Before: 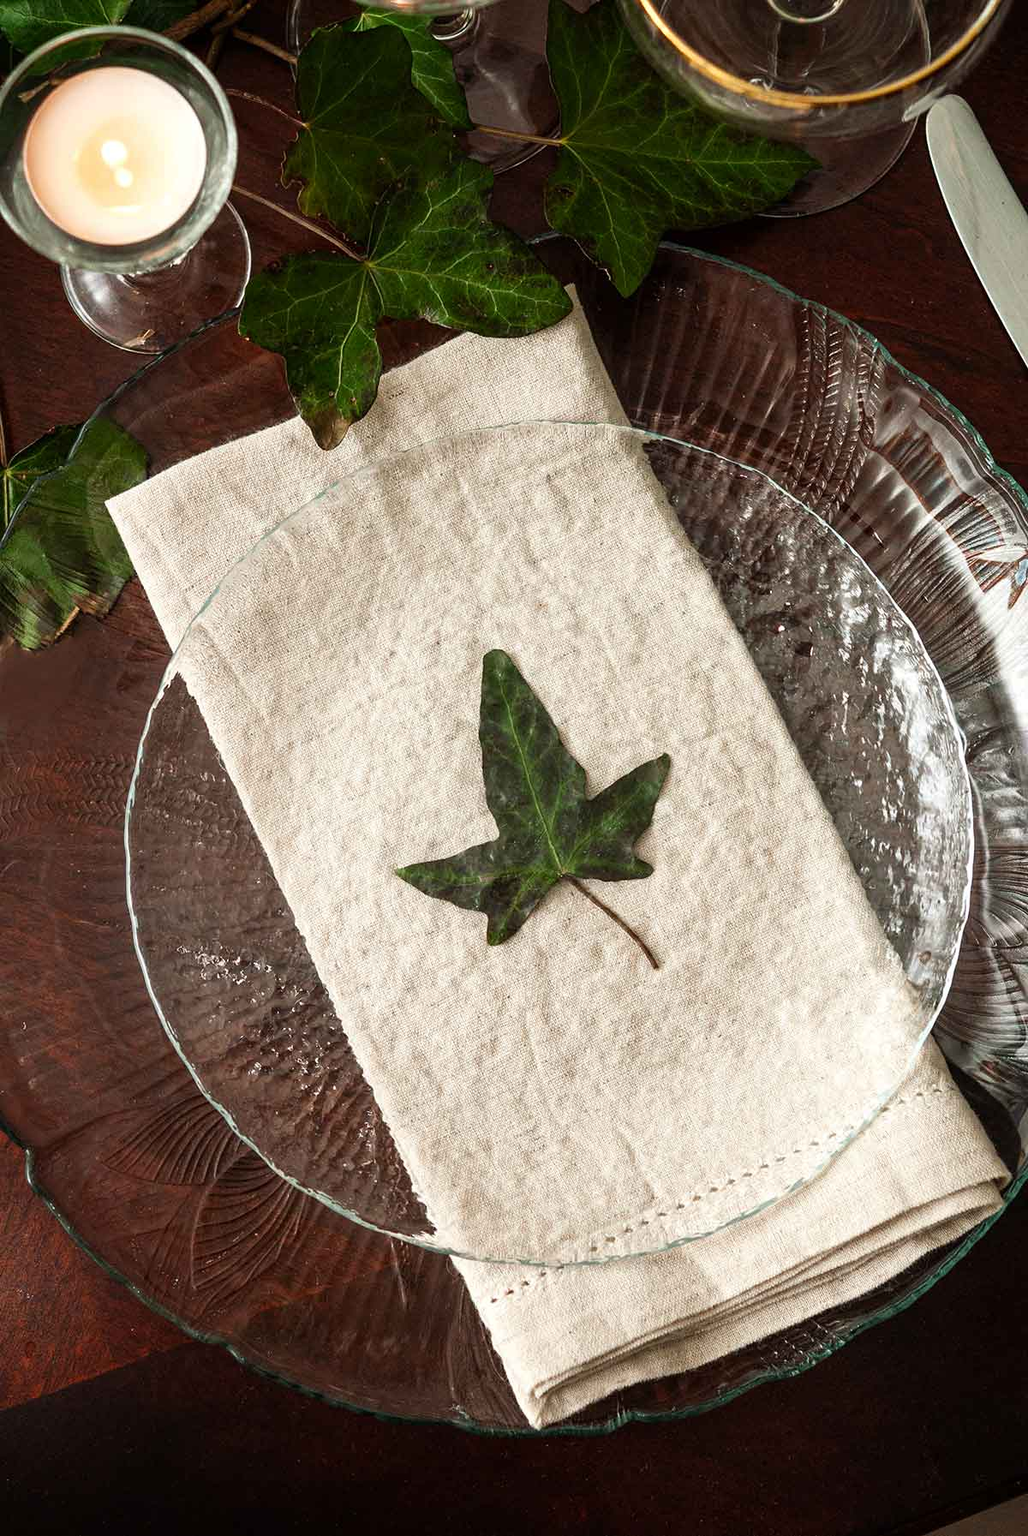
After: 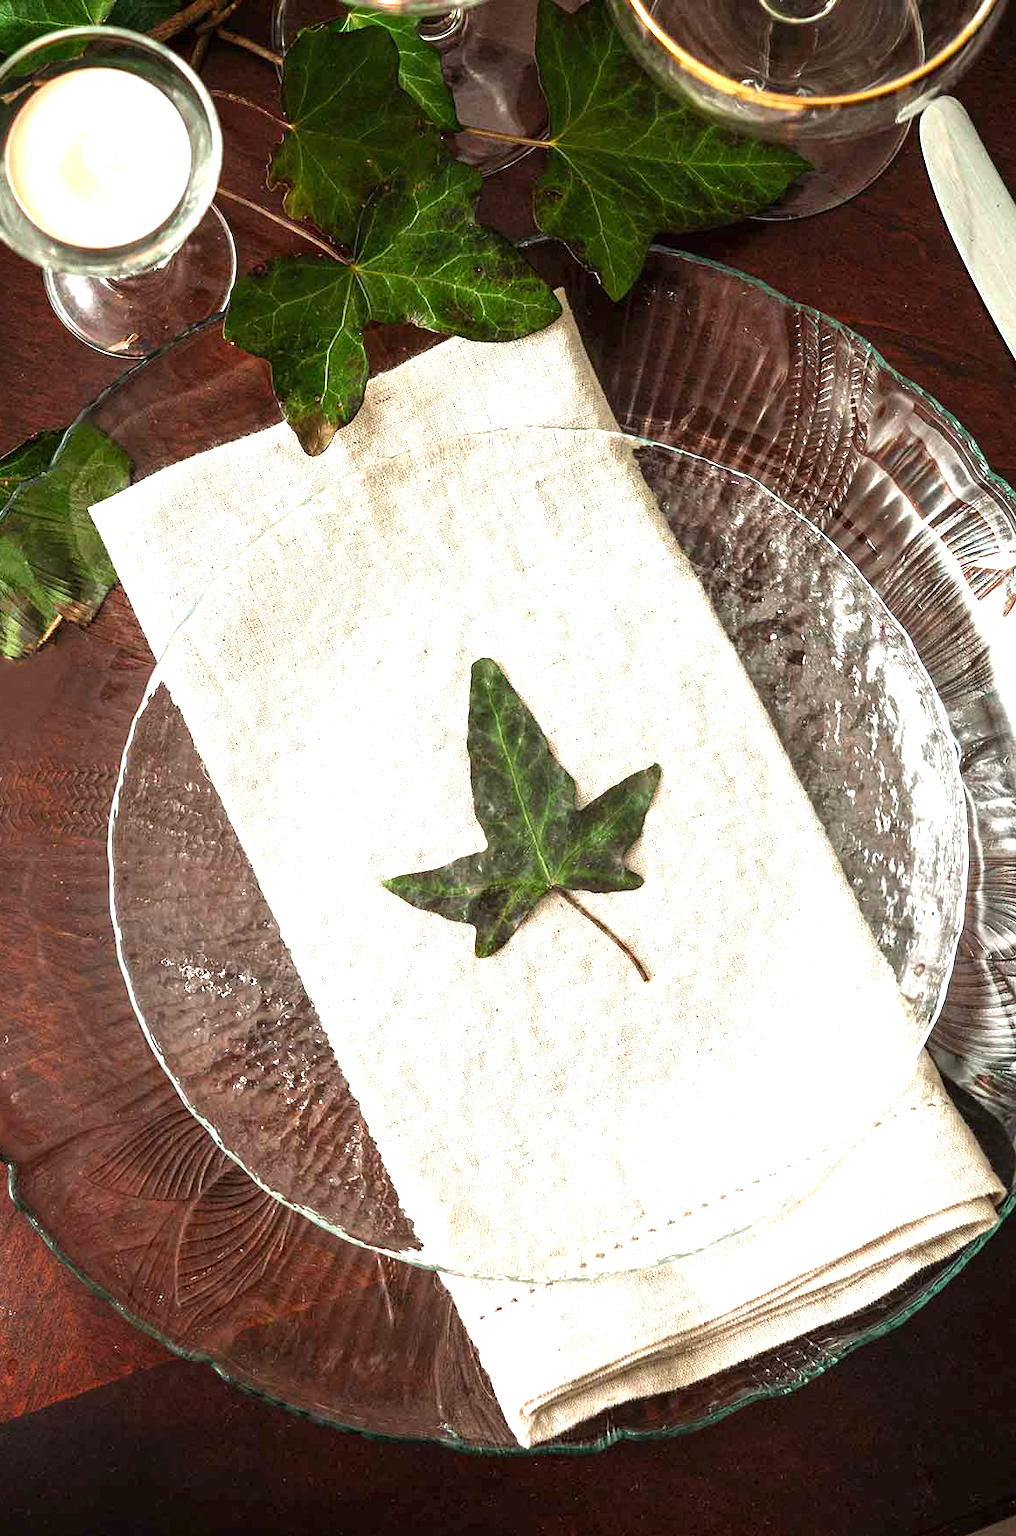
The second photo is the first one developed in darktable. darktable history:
exposure: black level correction 0, exposure 1.1 EV, compensate exposure bias true, compensate highlight preservation false
crop and rotate: left 1.774%, right 0.633%, bottom 1.28%
